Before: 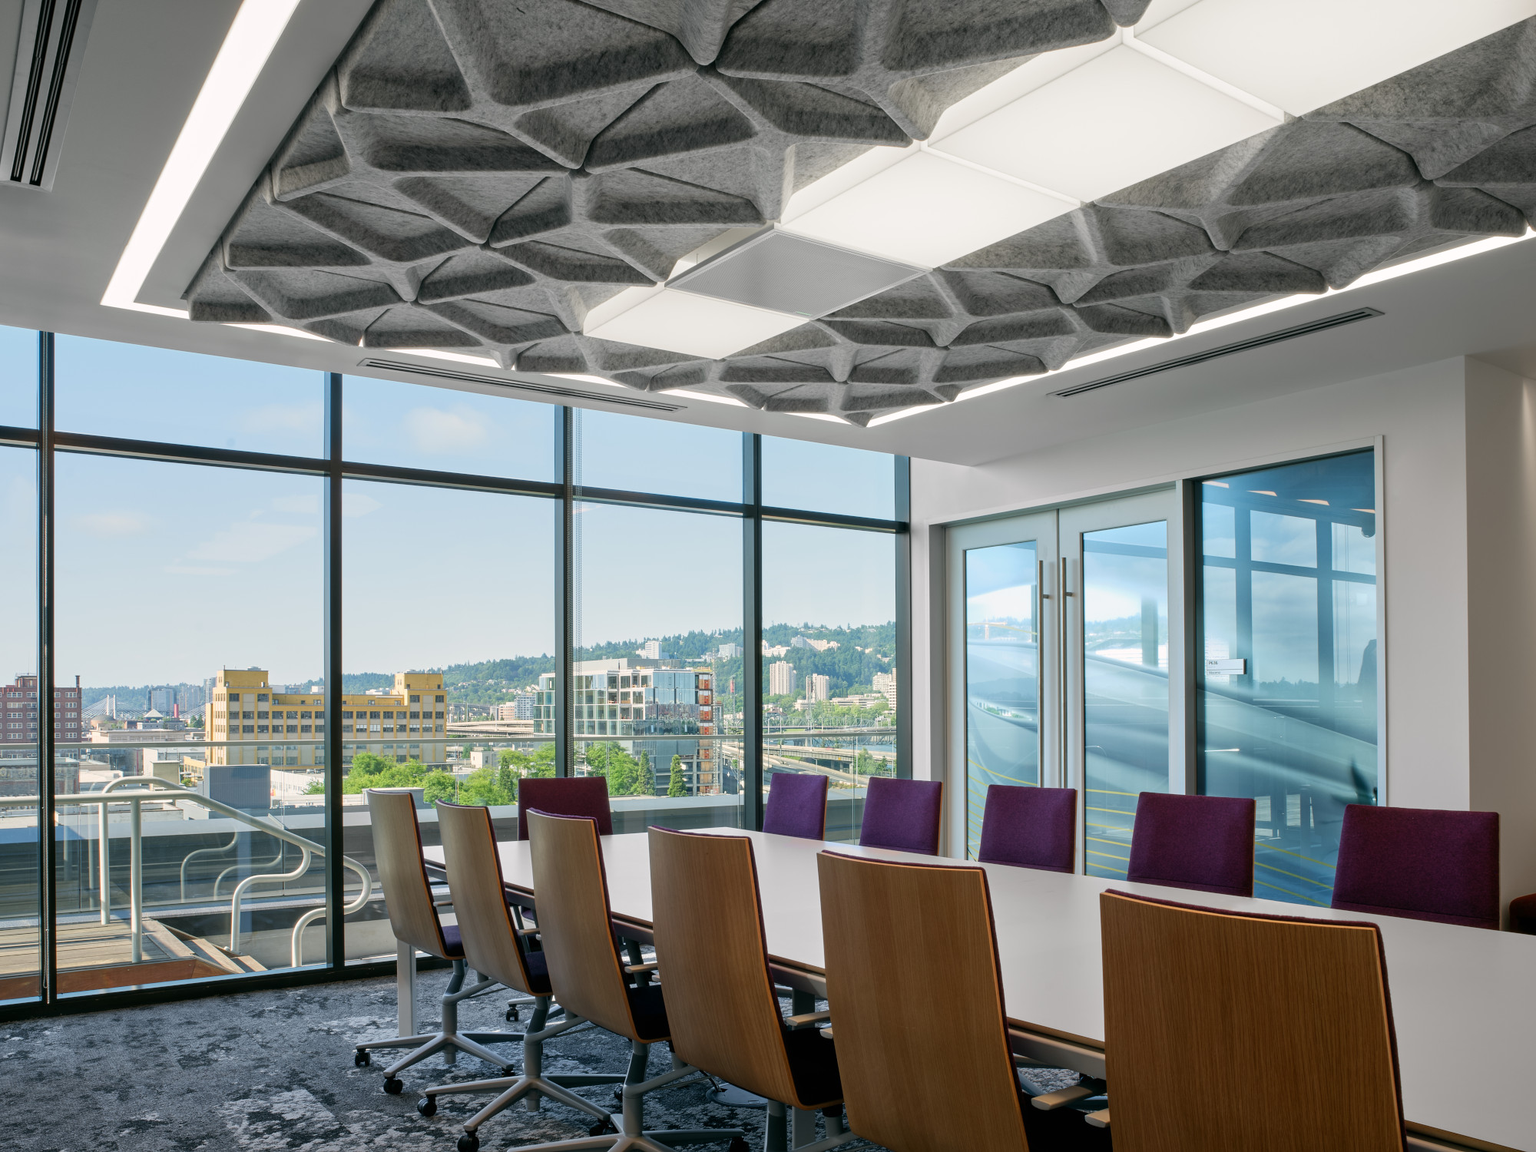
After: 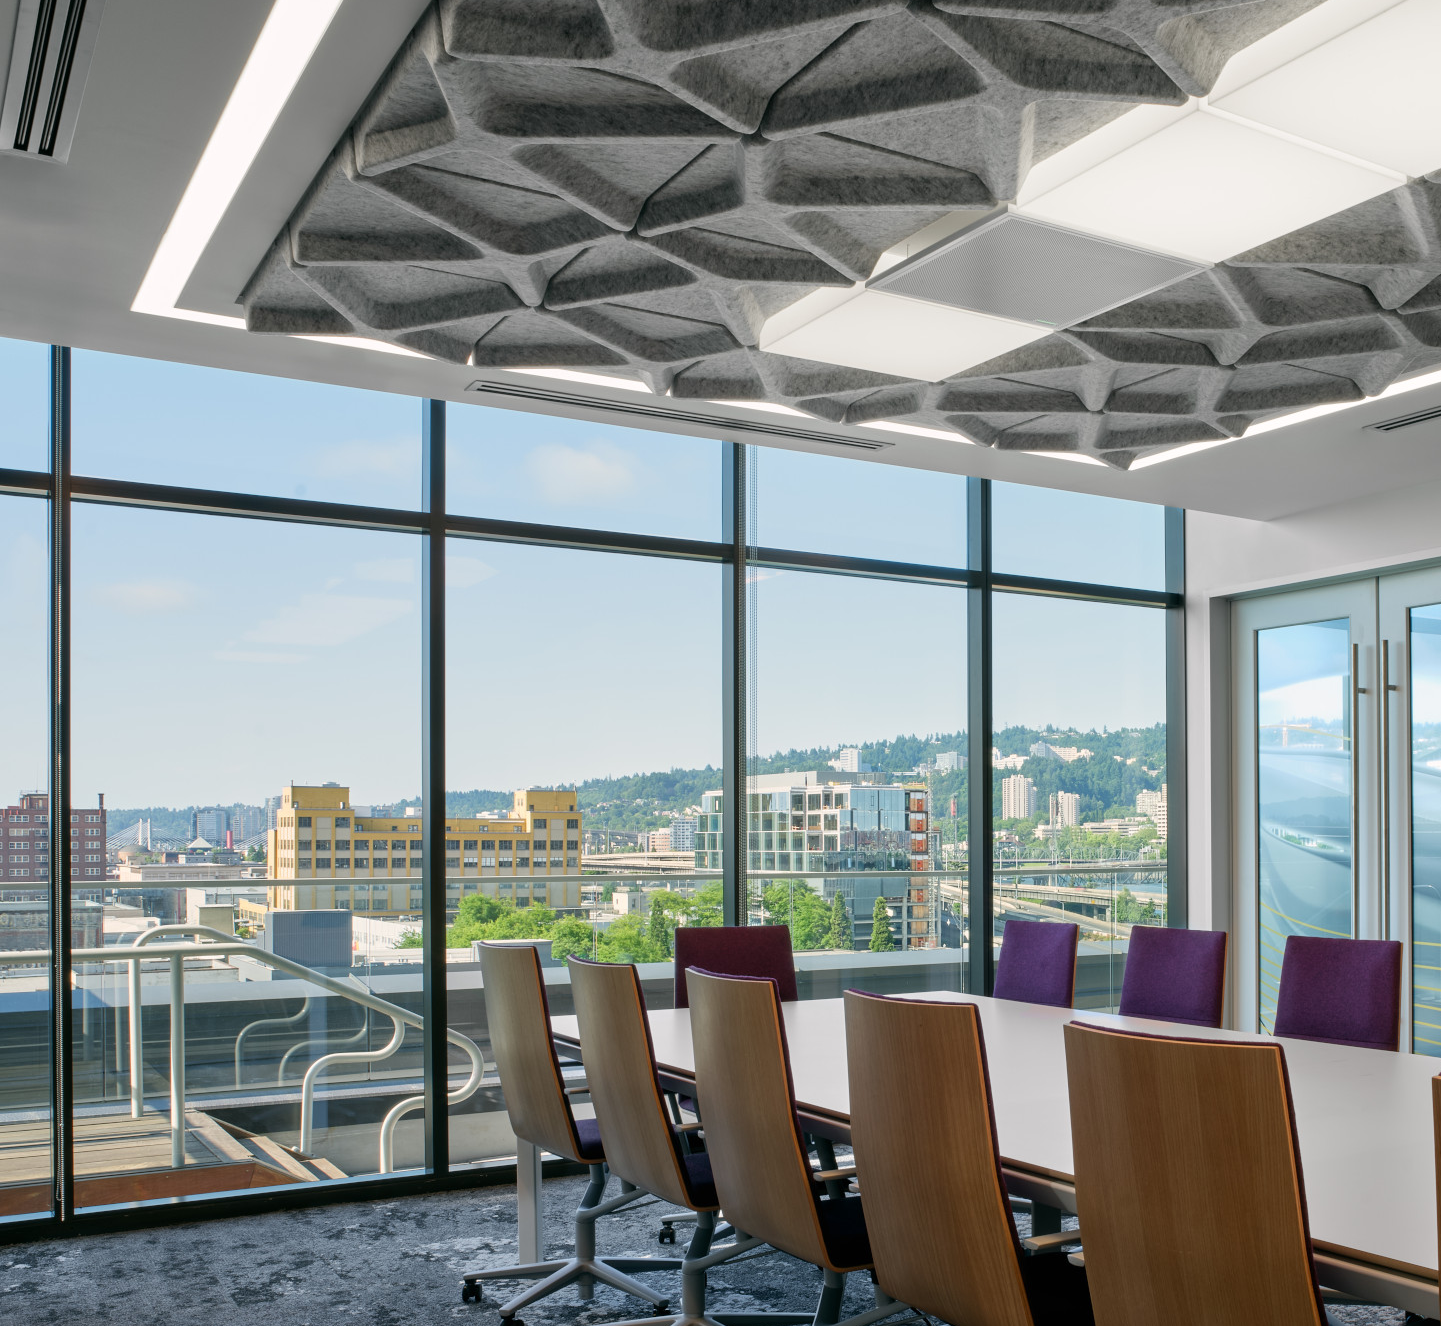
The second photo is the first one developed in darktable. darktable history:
crop: top 5.753%, right 27.901%, bottom 5.781%
